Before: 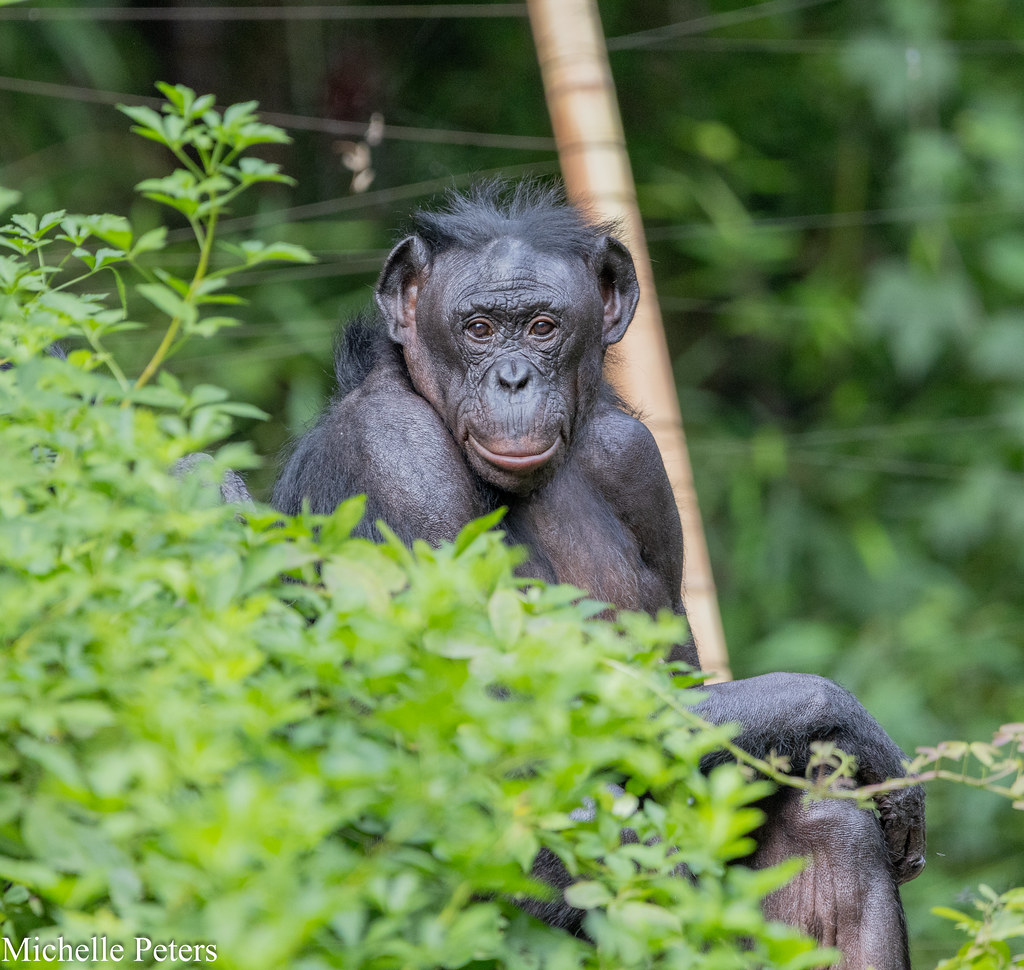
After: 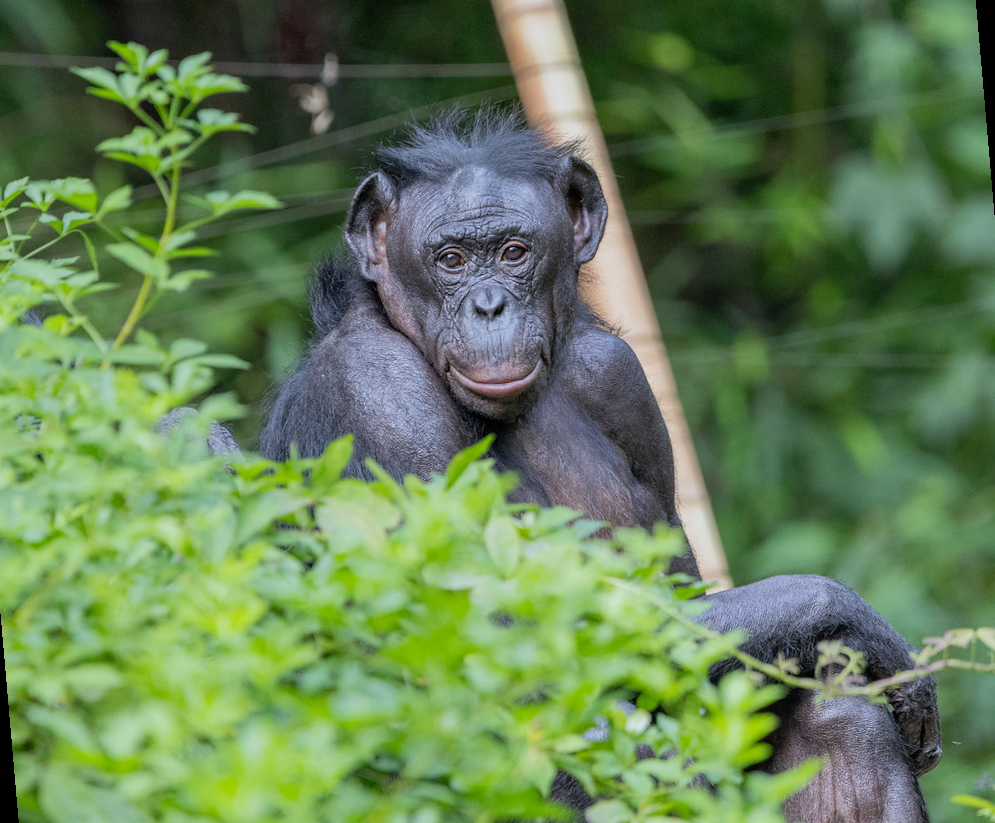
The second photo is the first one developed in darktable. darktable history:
white balance: red 0.967, blue 1.049
rotate and perspective: rotation -5°, crop left 0.05, crop right 0.952, crop top 0.11, crop bottom 0.89
